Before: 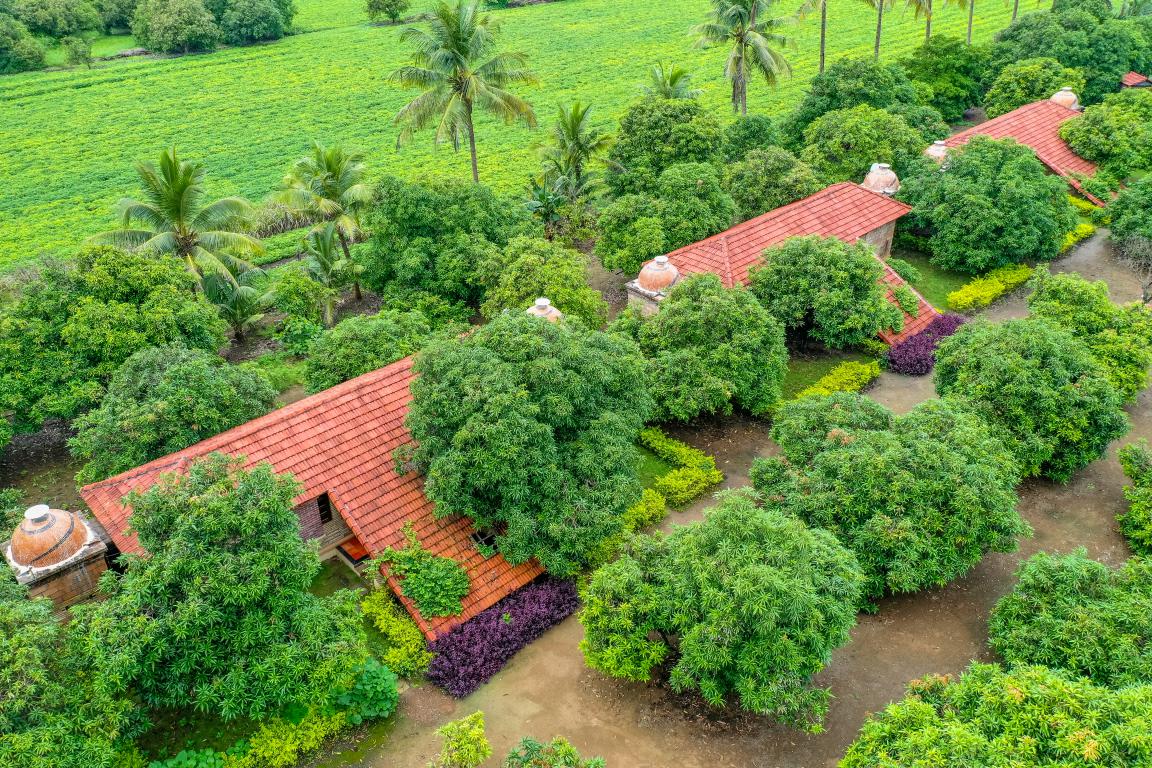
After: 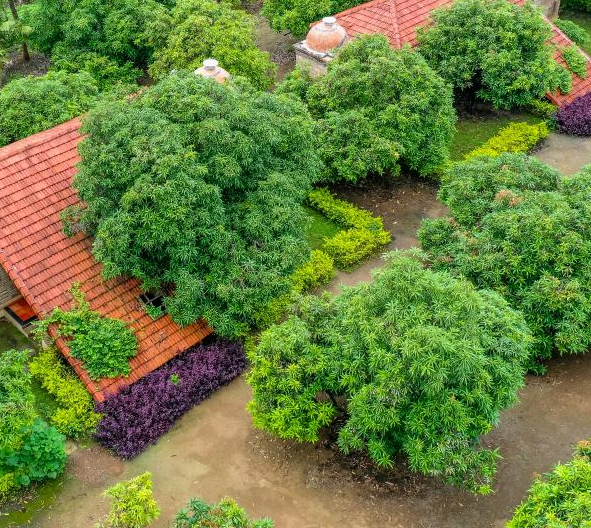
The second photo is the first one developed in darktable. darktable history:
crop and rotate: left 28.827%, top 31.156%, right 19.85%
tone equalizer: mask exposure compensation -0.49 EV
